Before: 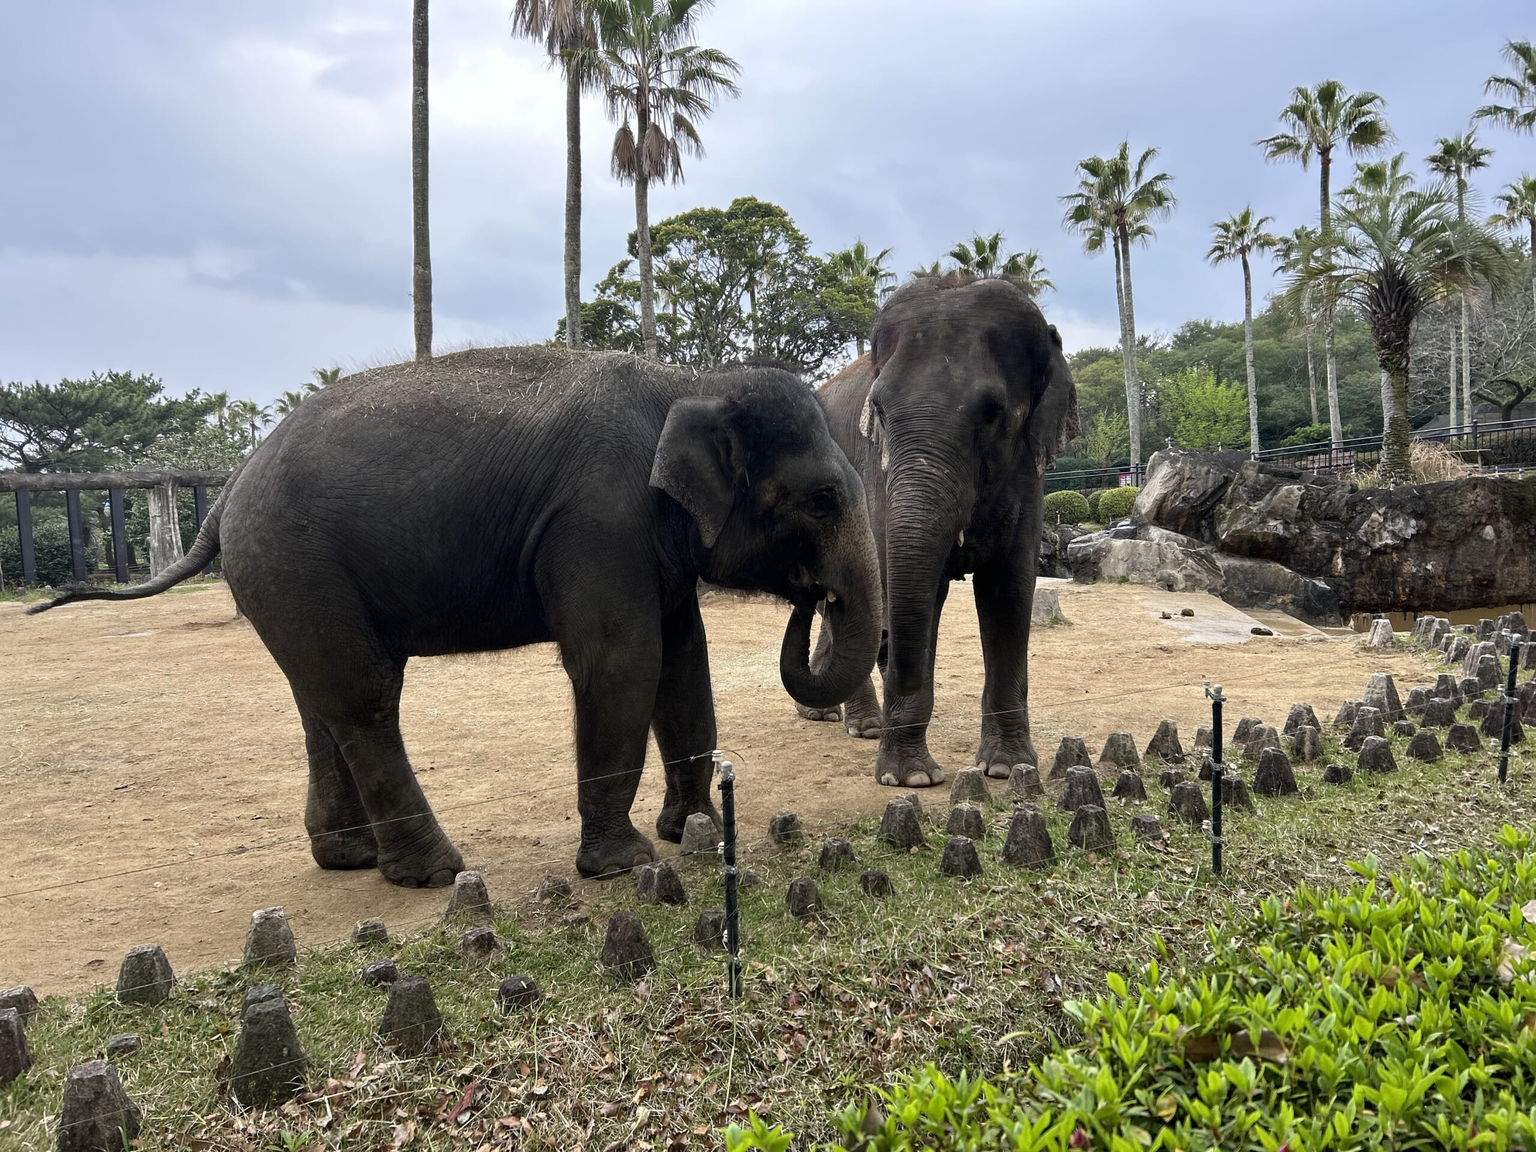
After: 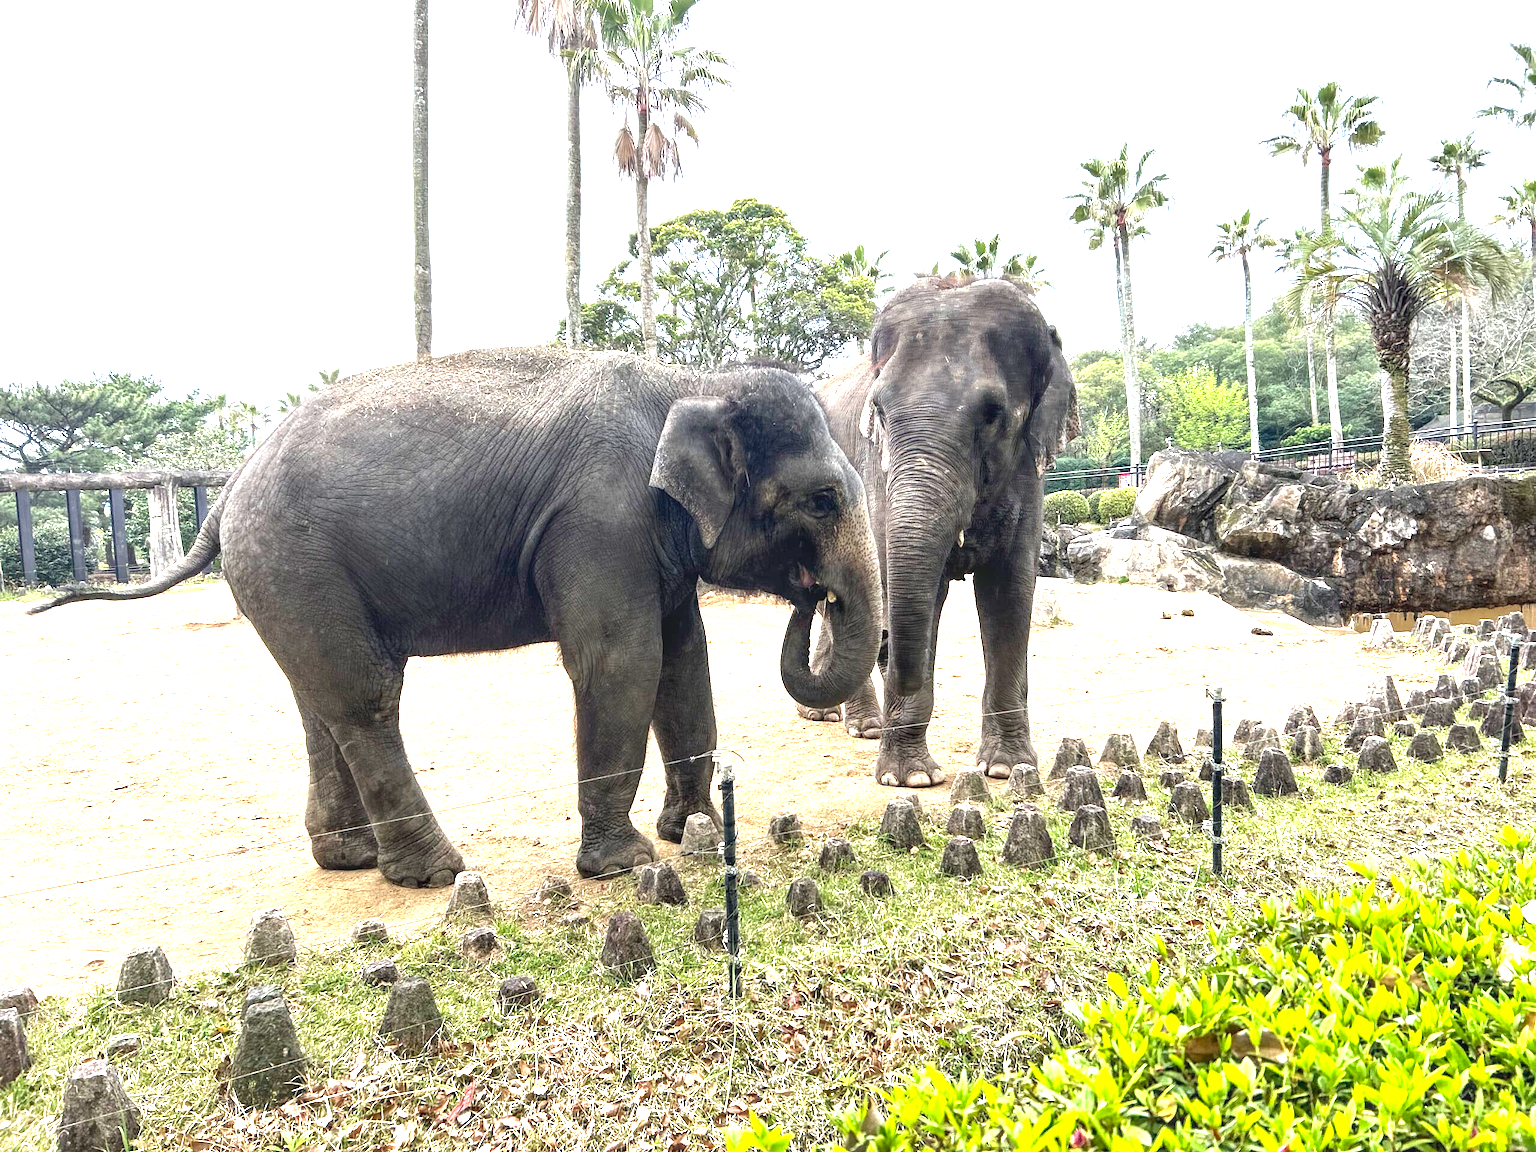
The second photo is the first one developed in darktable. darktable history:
local contrast: on, module defaults
exposure: black level correction 0, exposure 1.994 EV, compensate highlight preservation false
contrast equalizer: octaves 7, y [[0.5, 0.5, 0.472, 0.5, 0.5, 0.5], [0.5 ×6], [0.5 ×6], [0 ×6], [0 ×6]], mix -0.304
